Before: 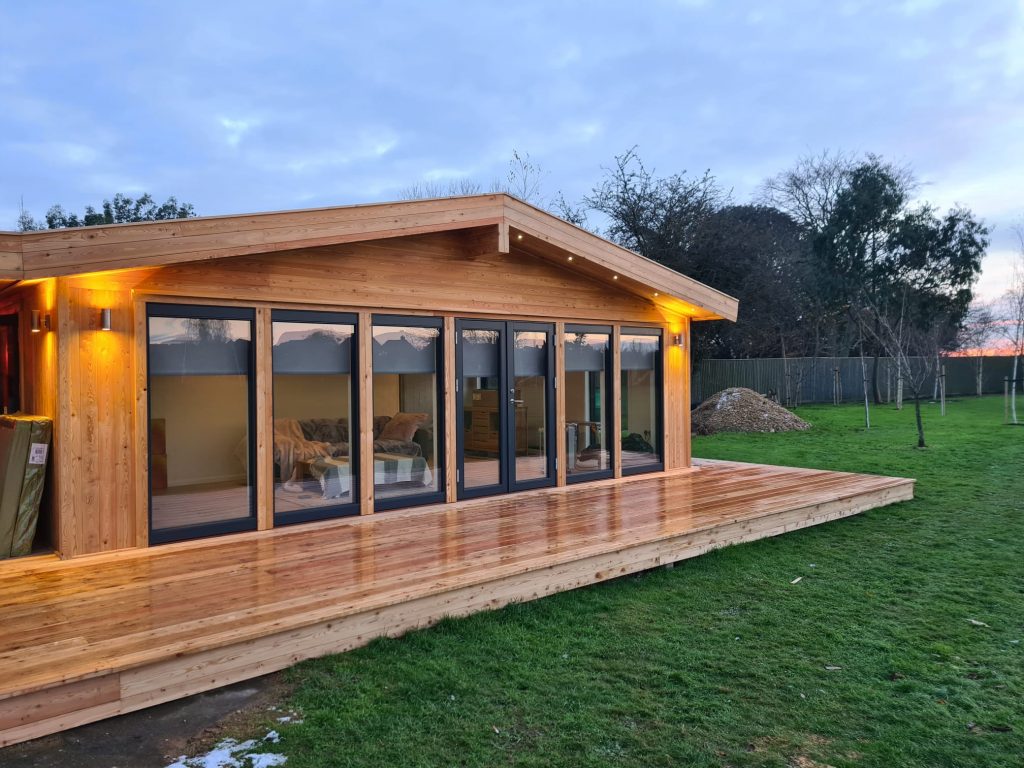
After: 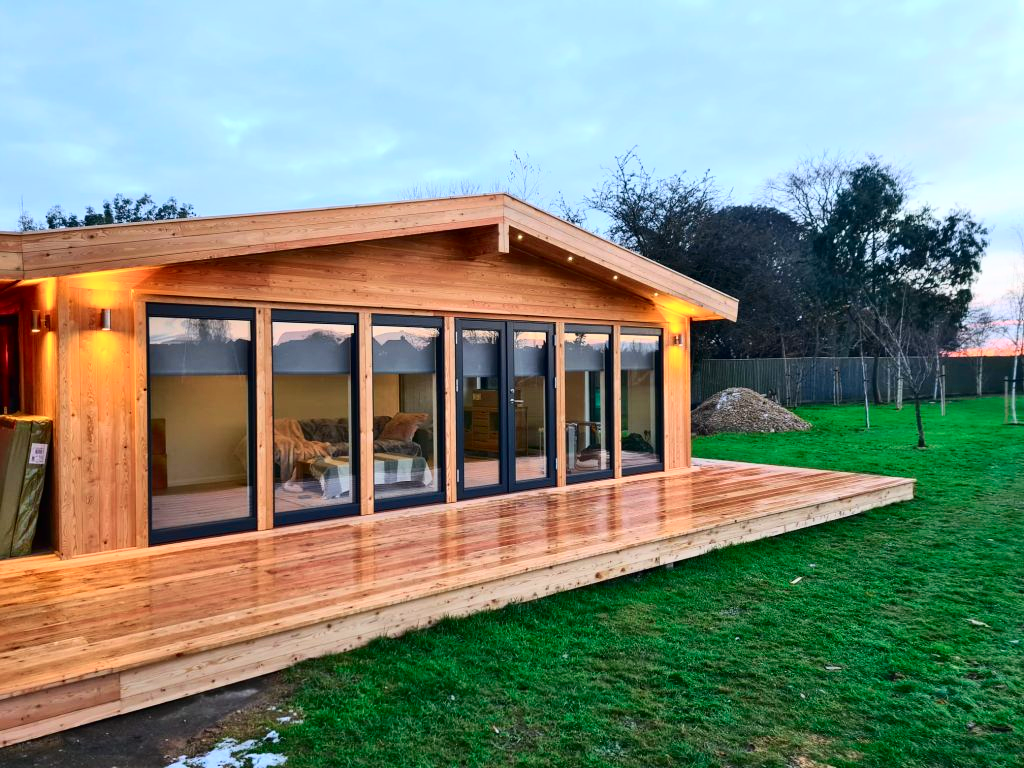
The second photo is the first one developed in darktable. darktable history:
tone curve: curves: ch0 [(0, 0) (0.051, 0.021) (0.11, 0.069) (0.249, 0.235) (0.452, 0.526) (0.596, 0.713) (0.703, 0.83) (0.851, 0.938) (1, 1)]; ch1 [(0, 0) (0.1, 0.038) (0.318, 0.221) (0.413, 0.325) (0.443, 0.412) (0.483, 0.474) (0.503, 0.501) (0.516, 0.517) (0.548, 0.568) (0.569, 0.599) (0.594, 0.634) (0.666, 0.701) (1, 1)]; ch2 [(0, 0) (0.453, 0.435) (0.479, 0.476) (0.504, 0.5) (0.529, 0.537) (0.556, 0.583) (0.584, 0.618) (0.824, 0.815) (1, 1)], color space Lab, independent channels, preserve colors none
